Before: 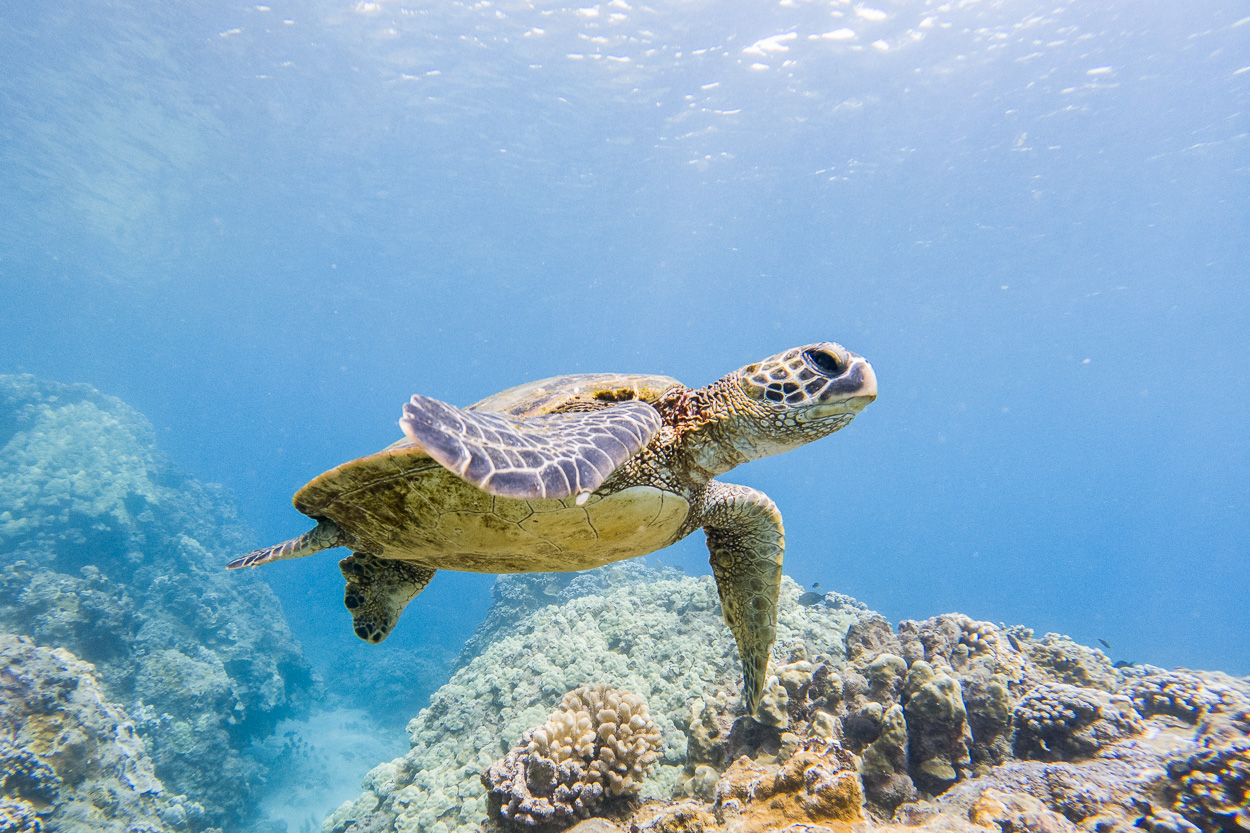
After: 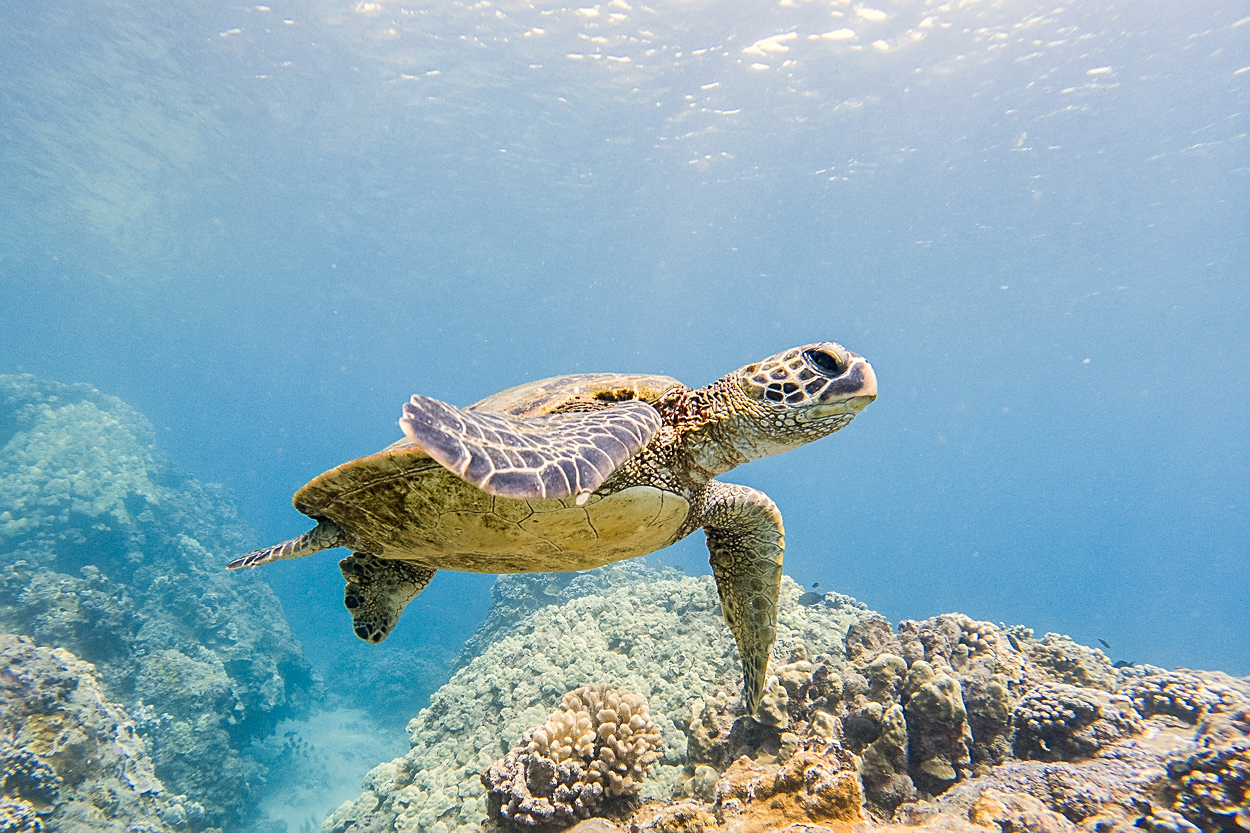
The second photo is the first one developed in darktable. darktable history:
white balance: red 1.045, blue 0.932
sharpen: on, module defaults
